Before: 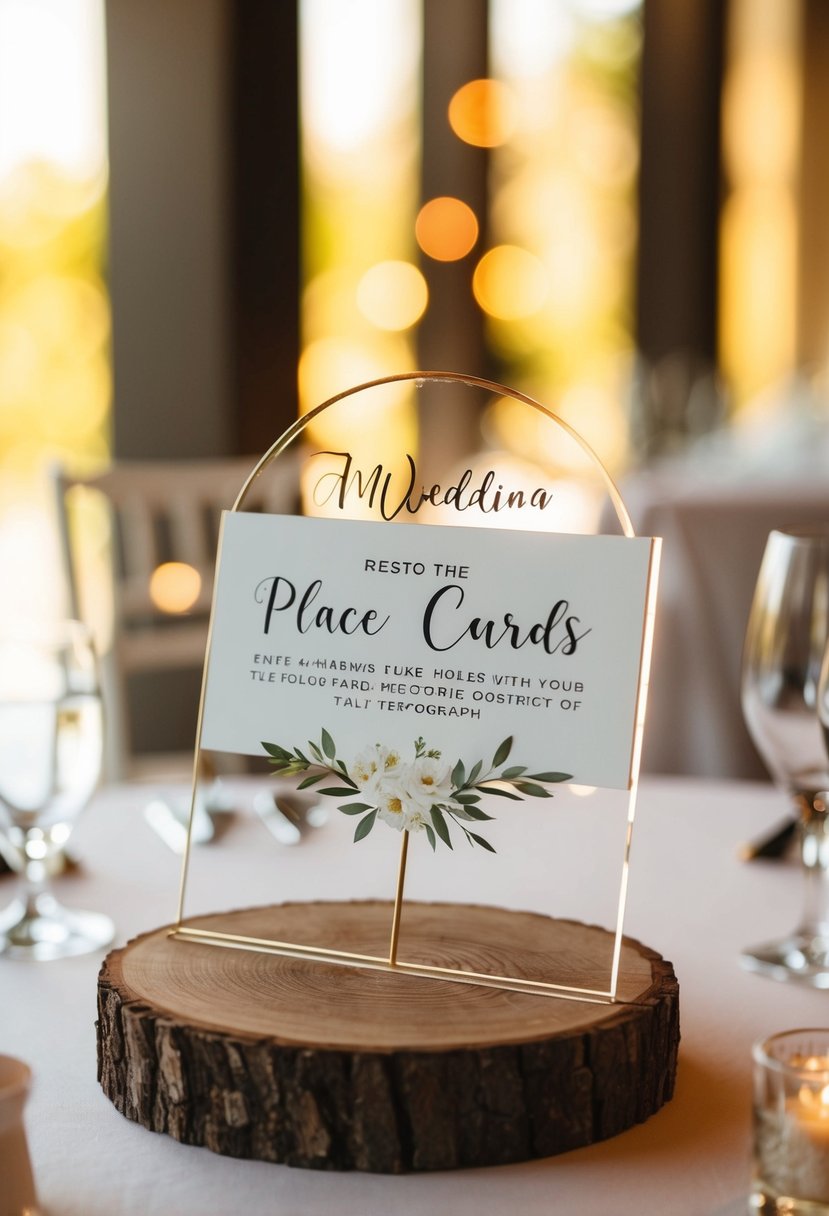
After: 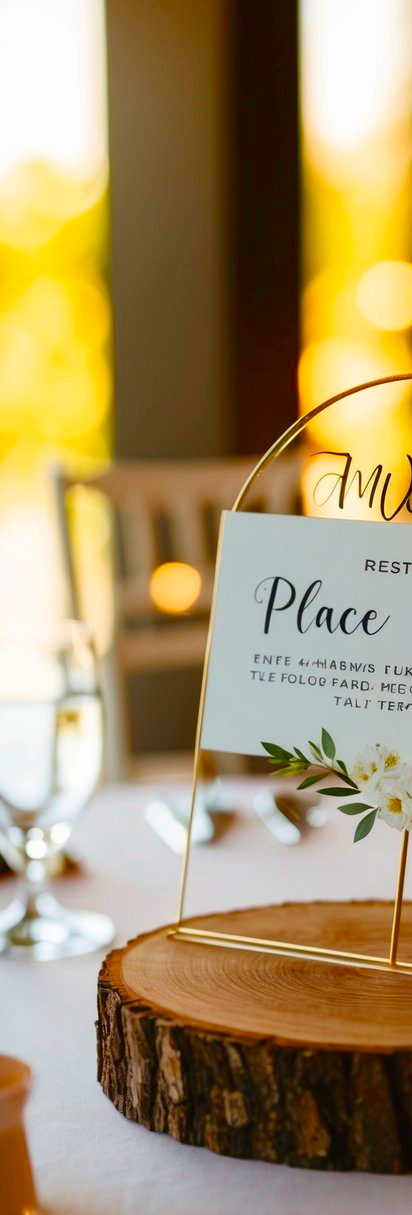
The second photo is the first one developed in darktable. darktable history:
contrast brightness saturation: brightness -0.015, saturation 0.358
crop and rotate: left 0.038%, top 0%, right 50.223%
color balance rgb: perceptual saturation grading › global saturation 34.839%, perceptual saturation grading › highlights -29.928%, perceptual saturation grading › shadows 34.653%, global vibrance 20%
